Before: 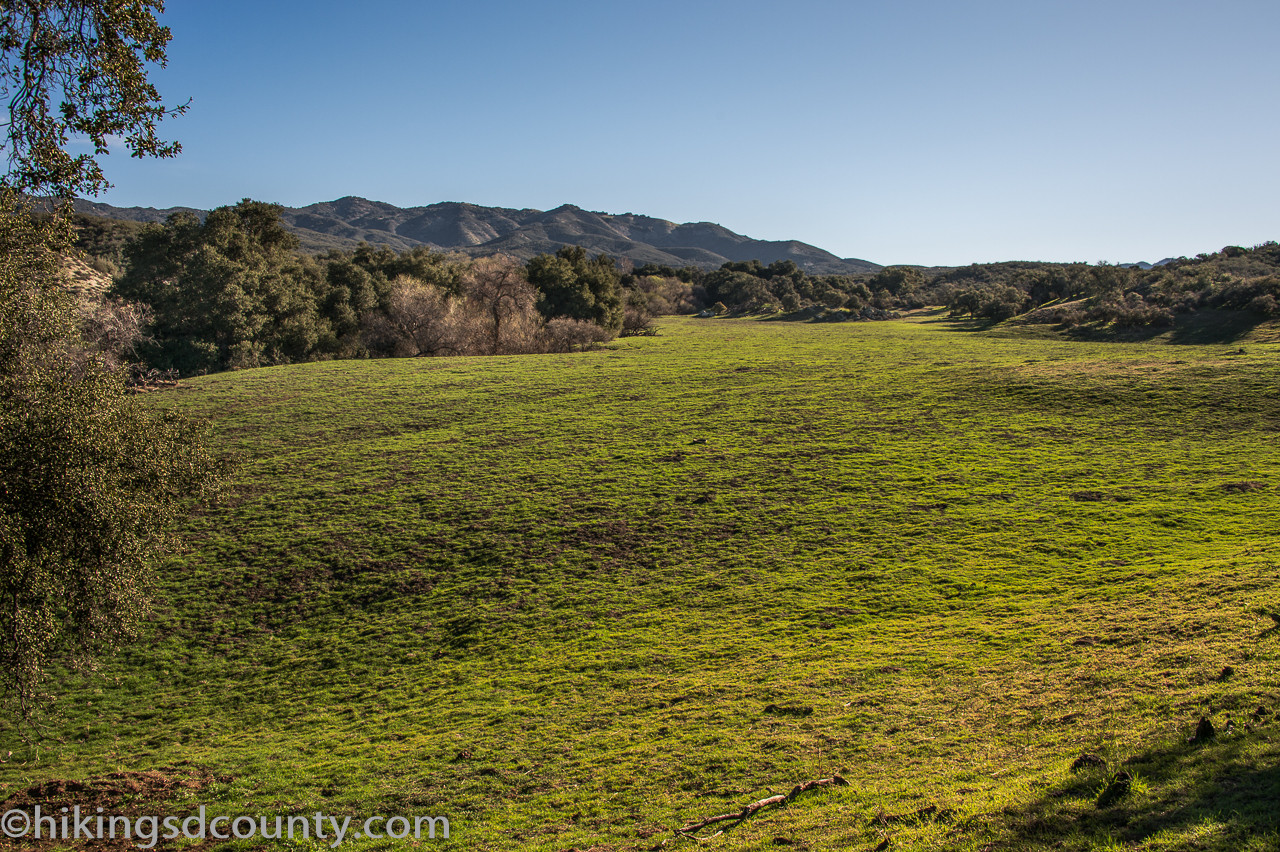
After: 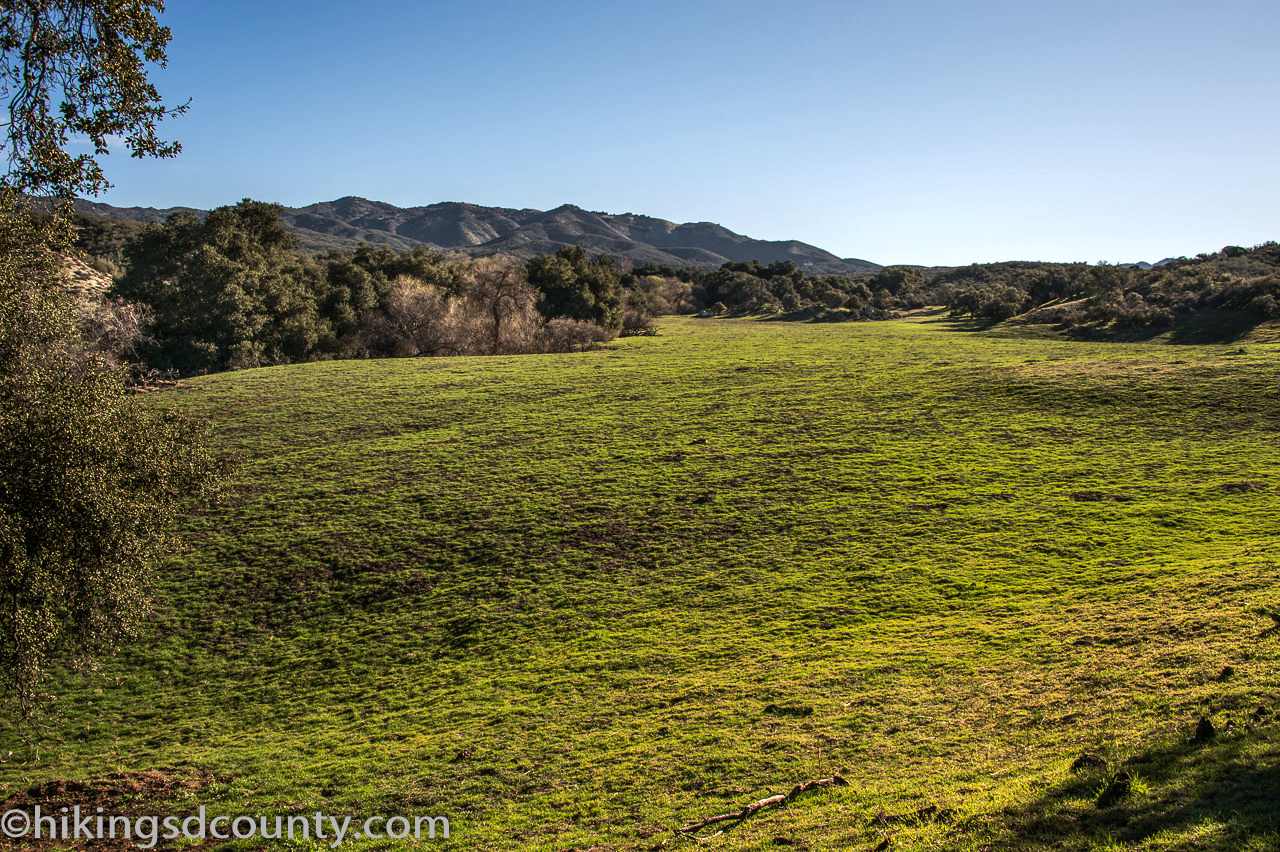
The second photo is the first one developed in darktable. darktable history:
tone equalizer: -8 EV -0.383 EV, -7 EV -0.395 EV, -6 EV -0.305 EV, -5 EV -0.226 EV, -3 EV 0.188 EV, -2 EV 0.319 EV, -1 EV 0.363 EV, +0 EV 0.415 EV, edges refinement/feathering 500, mask exposure compensation -1.57 EV, preserve details no
